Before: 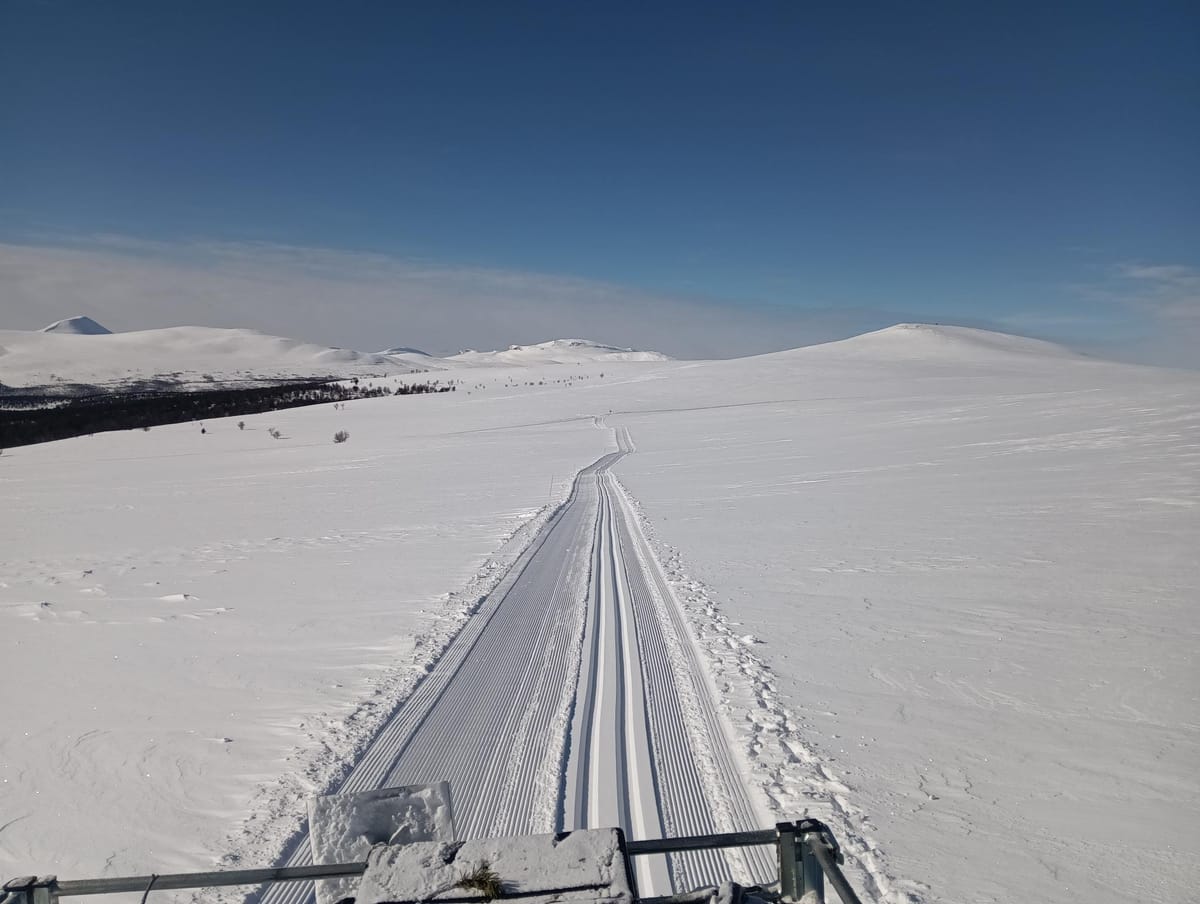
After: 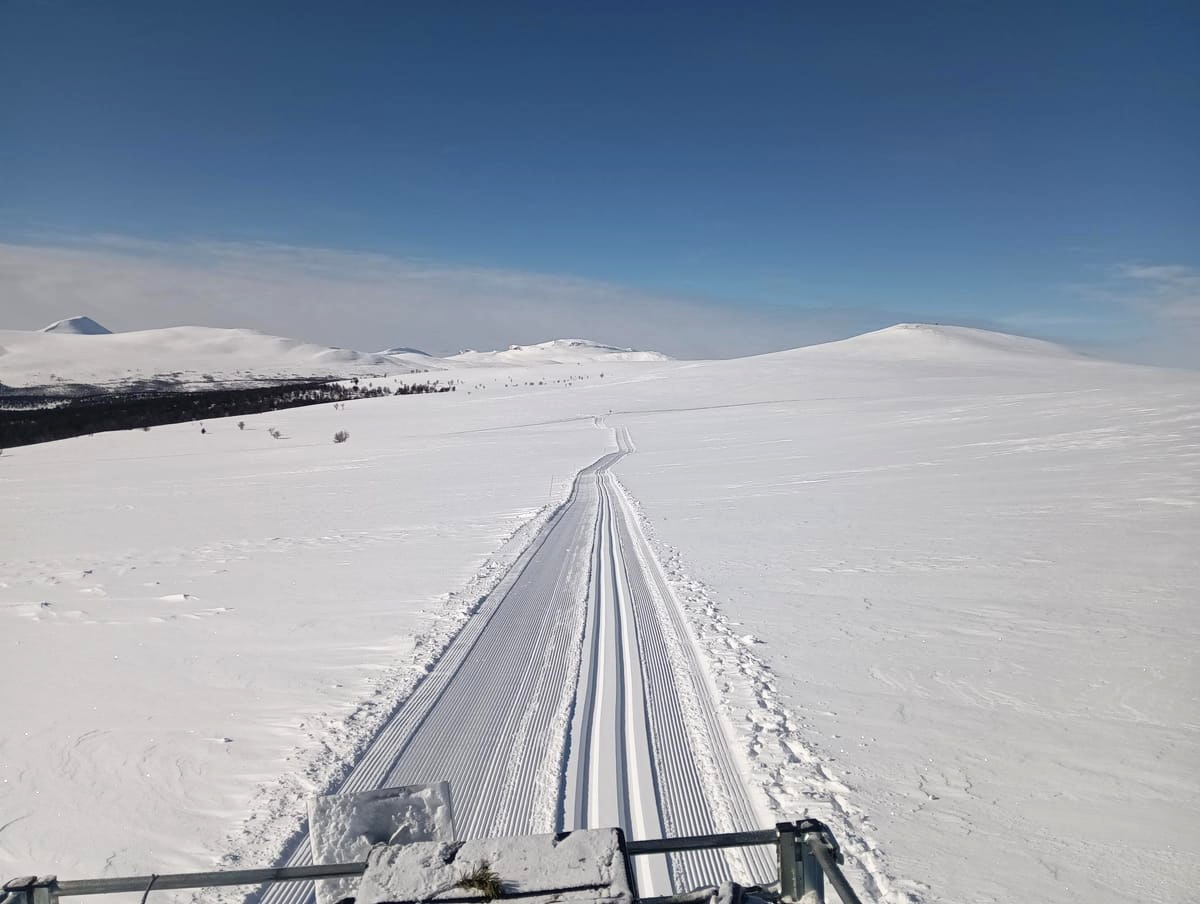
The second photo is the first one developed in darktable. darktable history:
base curve: curves: ch0 [(0, 0) (0.688, 0.865) (1, 1)]
shadows and highlights: radius 128.03, shadows 21.26, highlights -21.87, low approximation 0.01
